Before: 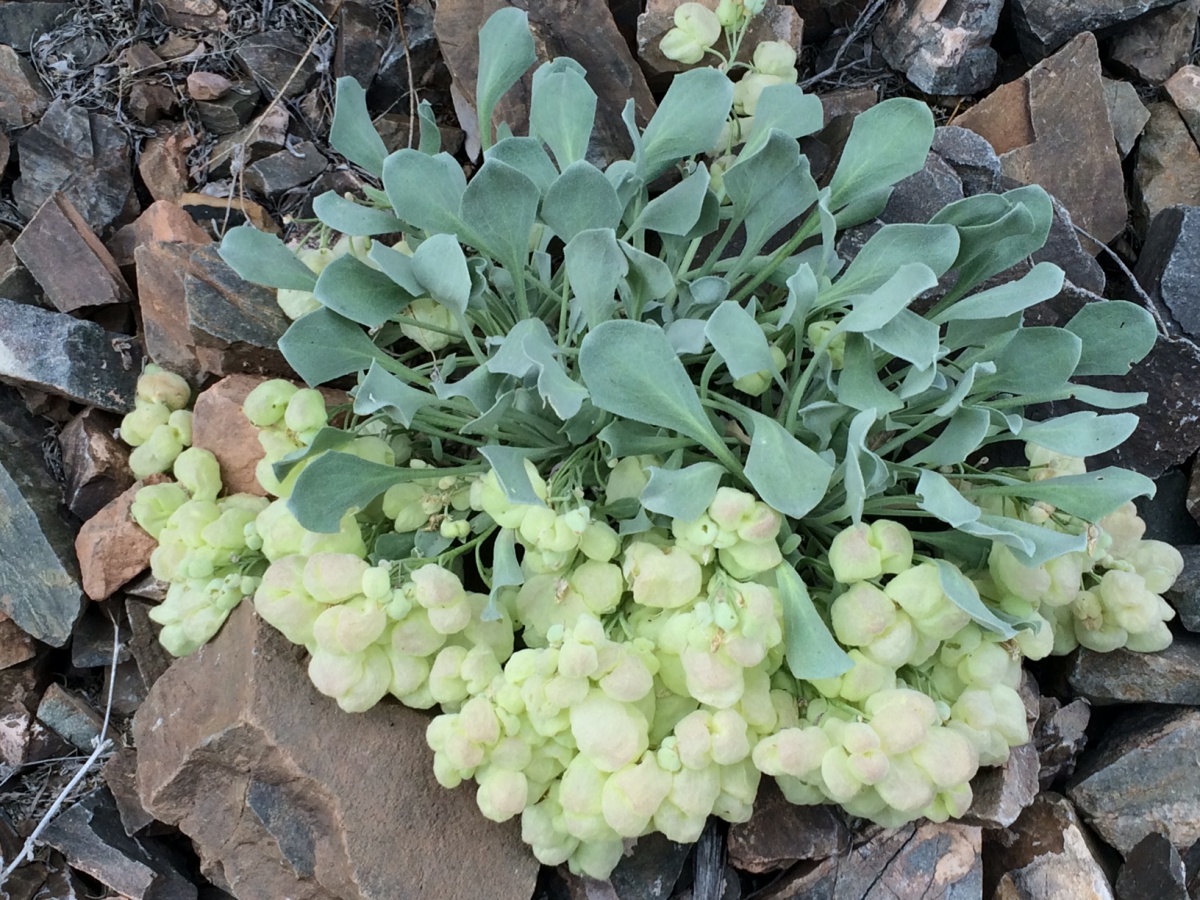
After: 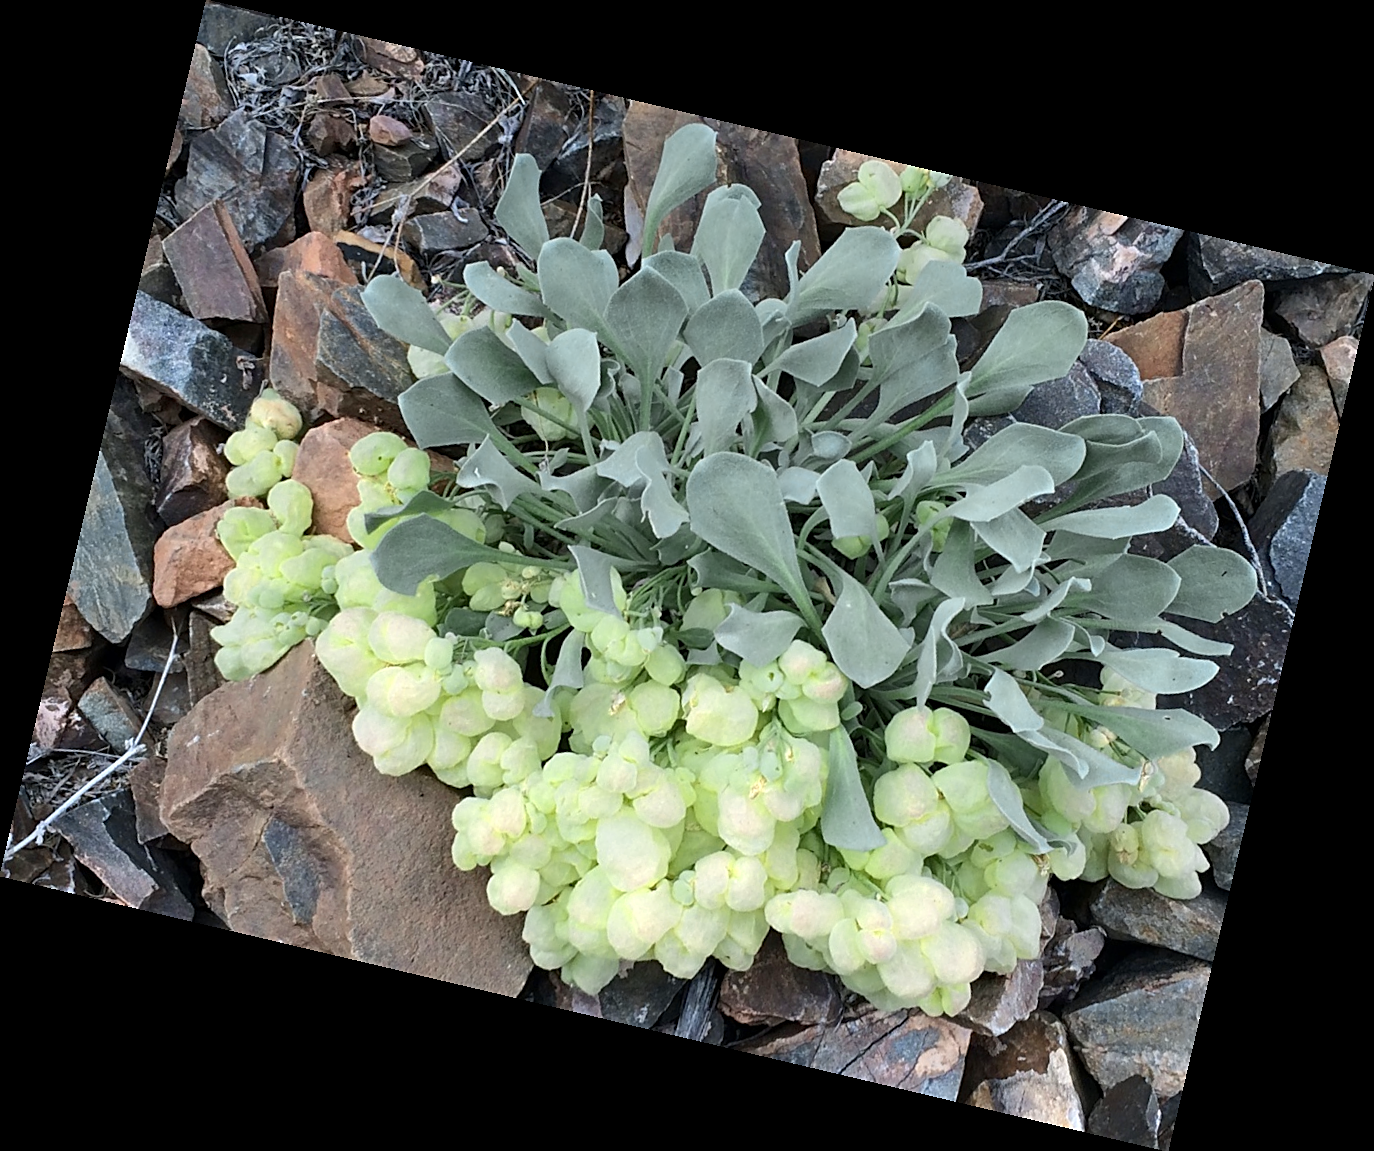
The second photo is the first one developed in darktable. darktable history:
color zones: curves: ch0 [(0.004, 0.305) (0.261, 0.623) (0.389, 0.399) (0.708, 0.571) (0.947, 0.34)]; ch1 [(0.025, 0.645) (0.229, 0.584) (0.326, 0.551) (0.484, 0.262) (0.757, 0.643)]
rotate and perspective: rotation 13.27°, automatic cropping off
exposure: exposure 0.191 EV, compensate highlight preservation false
sharpen: on, module defaults
